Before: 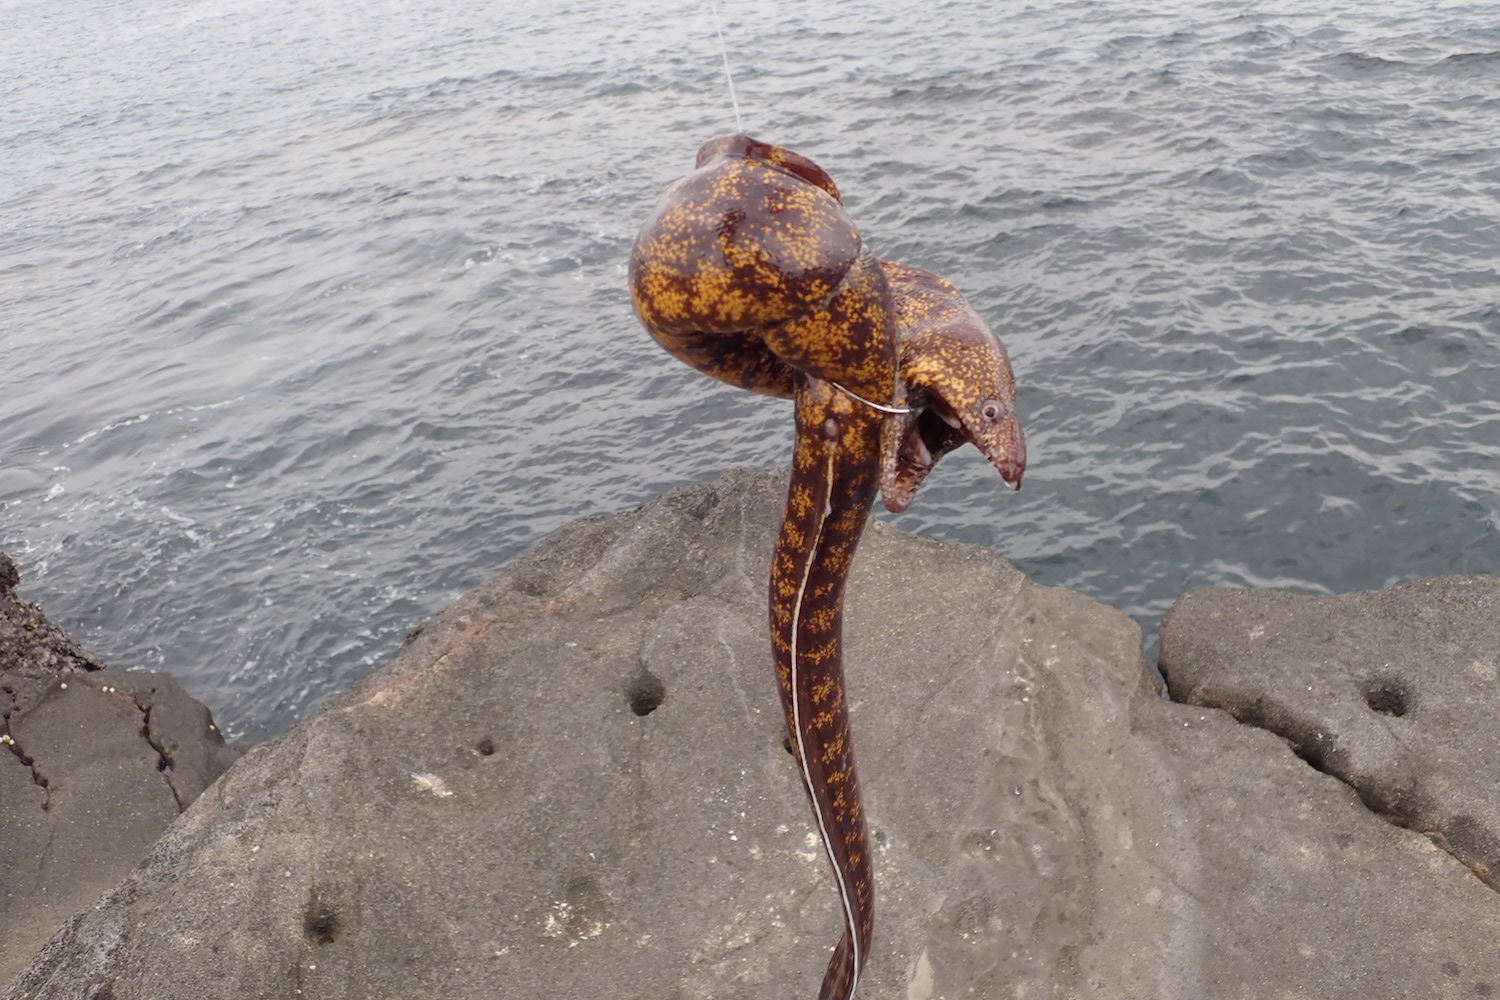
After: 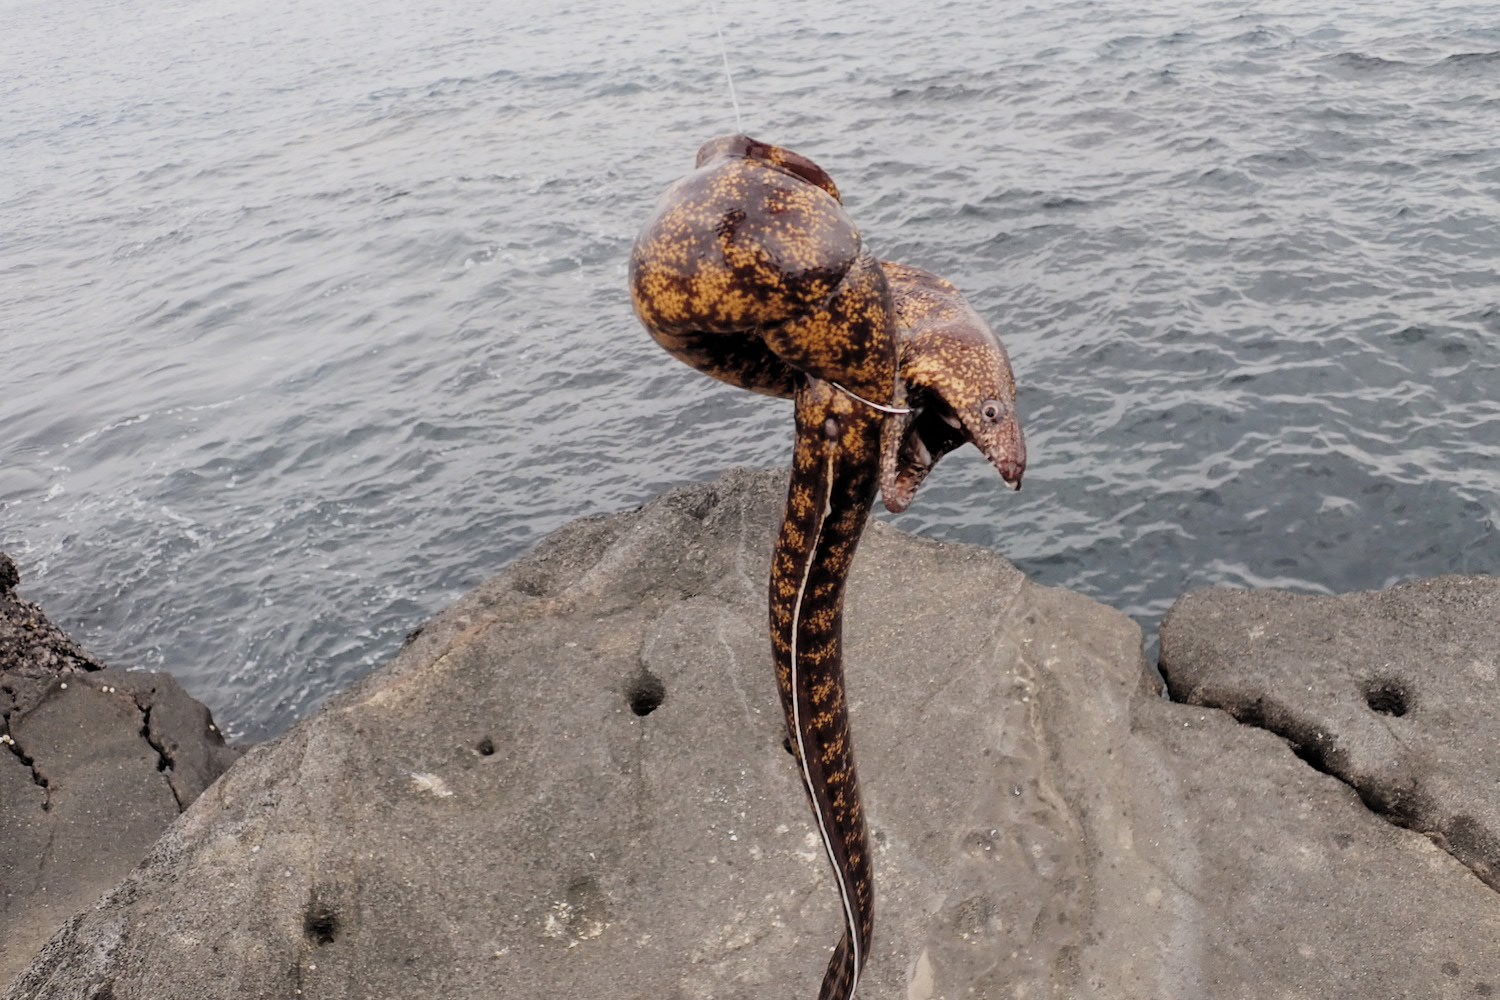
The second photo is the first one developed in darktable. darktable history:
filmic rgb: black relative exposure -5.12 EV, white relative exposure 3.99 EV, hardness 2.89, contrast 1.301, color science v4 (2020), iterations of high-quality reconstruction 0
